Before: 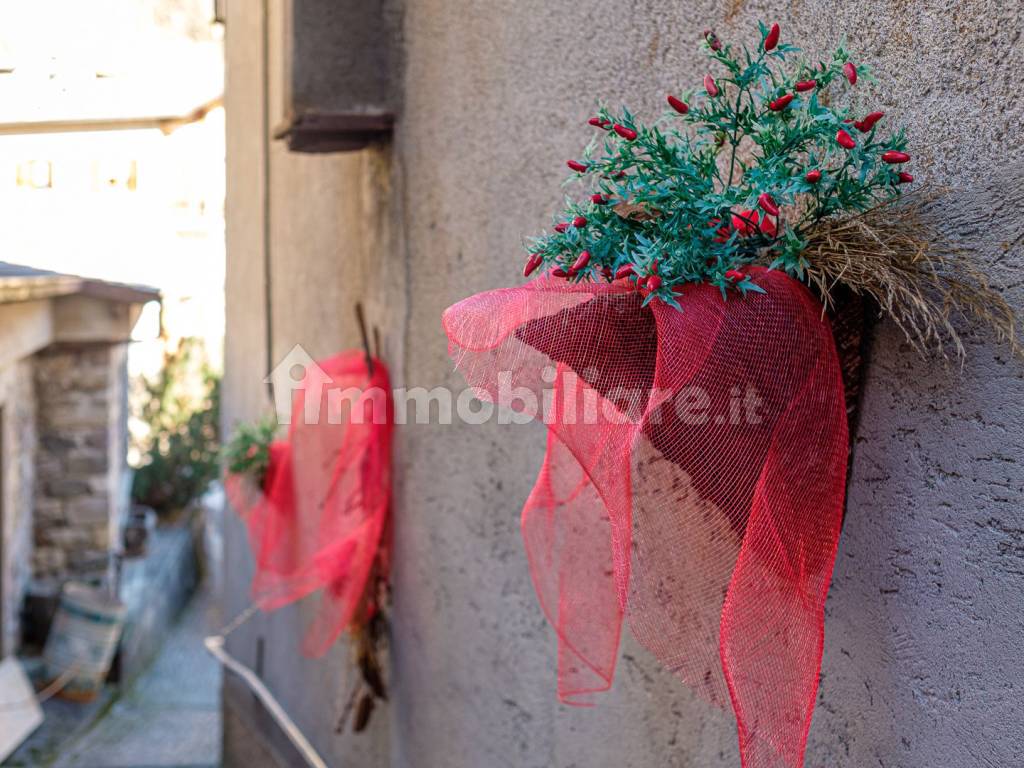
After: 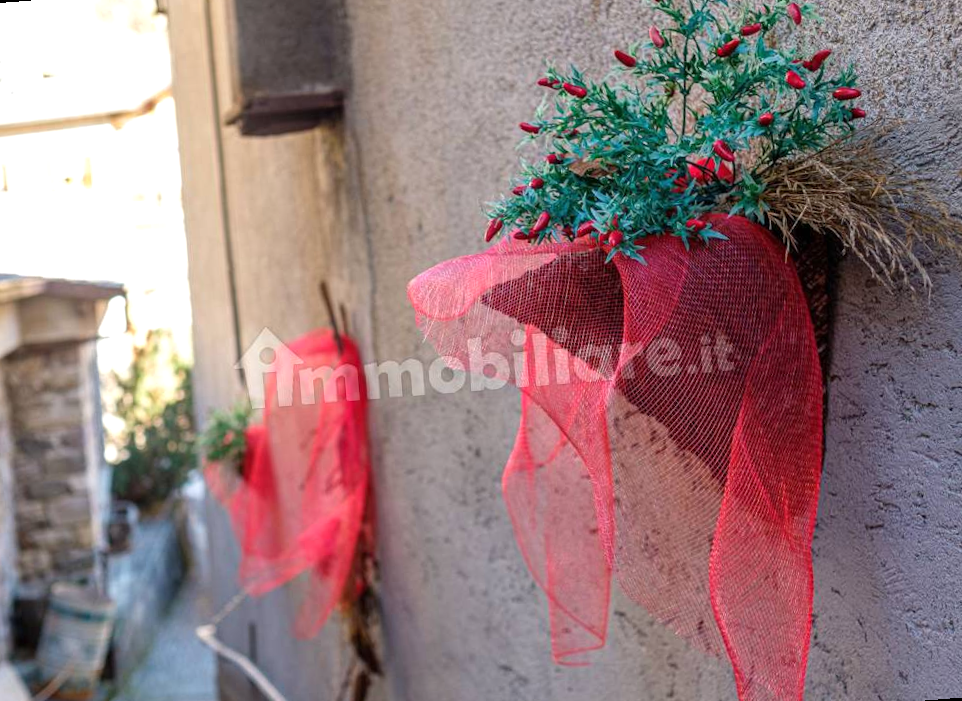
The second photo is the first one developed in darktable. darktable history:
rotate and perspective: rotation -4.57°, crop left 0.054, crop right 0.944, crop top 0.087, crop bottom 0.914
exposure: exposure 0.2 EV, compensate highlight preservation false
